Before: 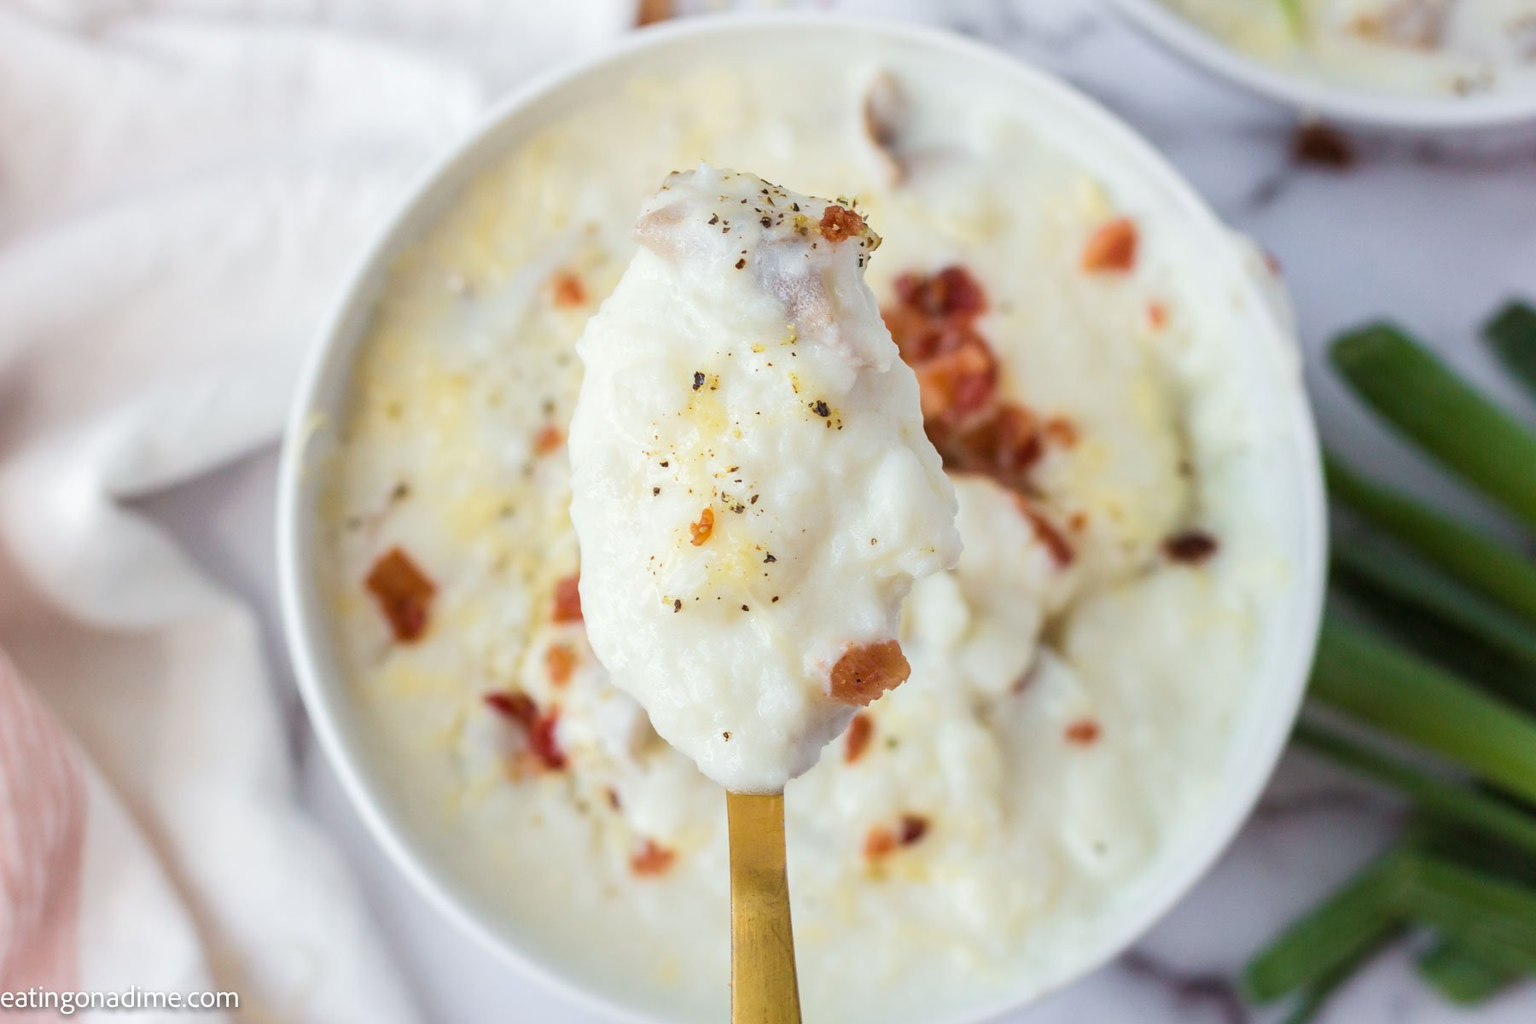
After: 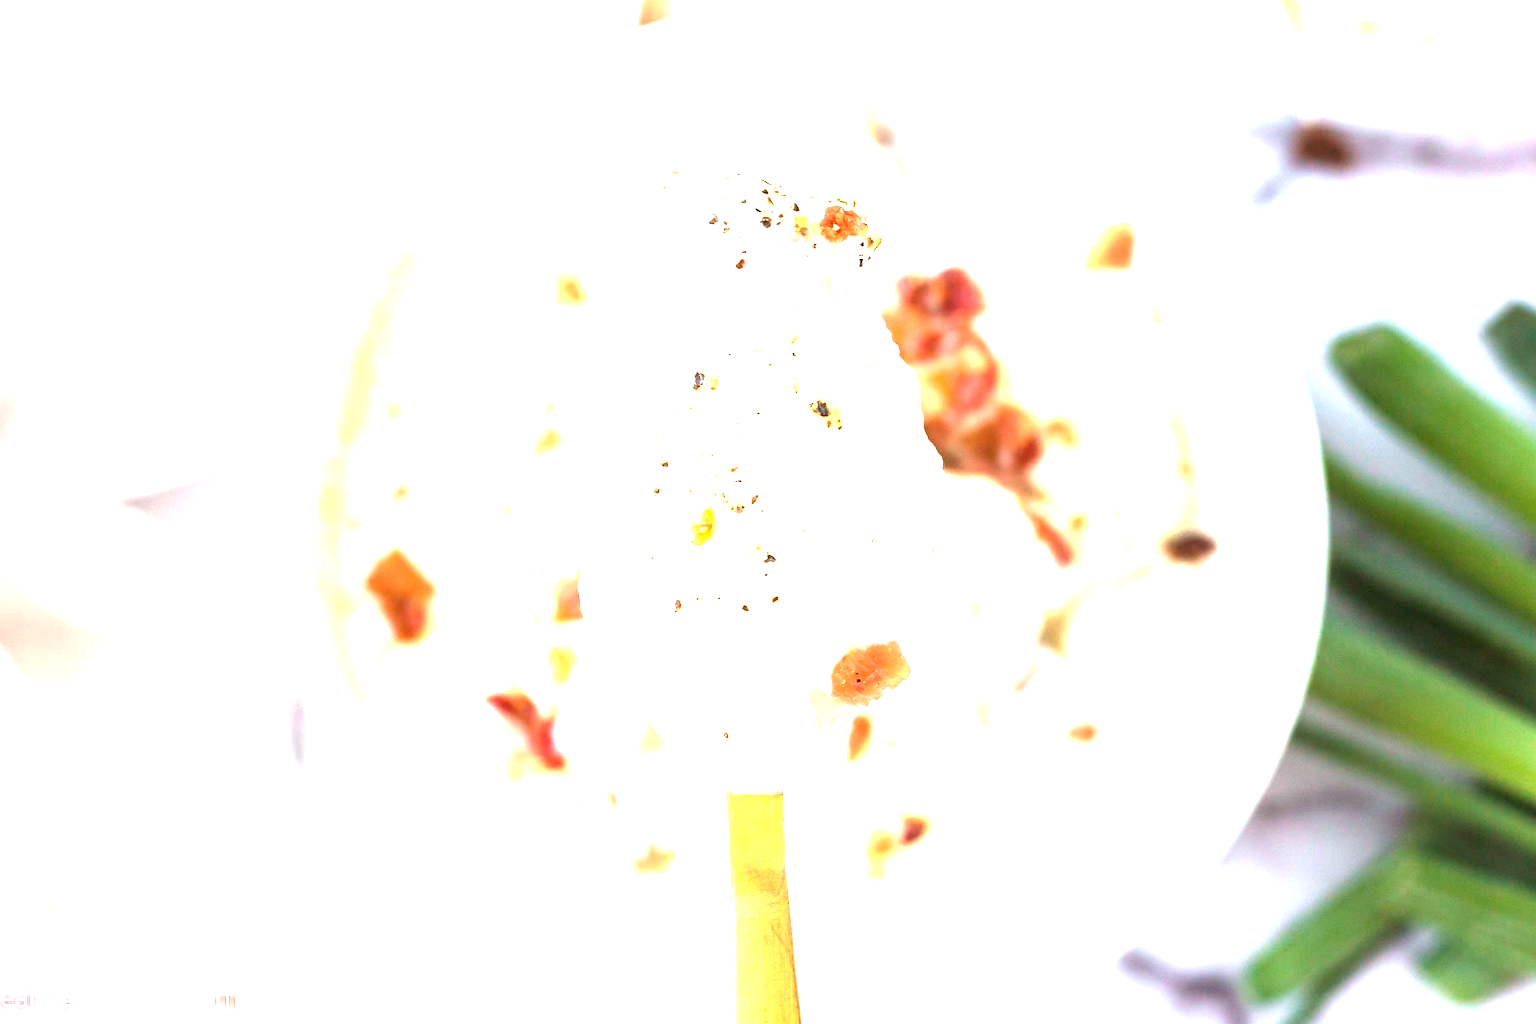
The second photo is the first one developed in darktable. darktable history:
exposure: exposure 2.214 EV, compensate highlight preservation false
